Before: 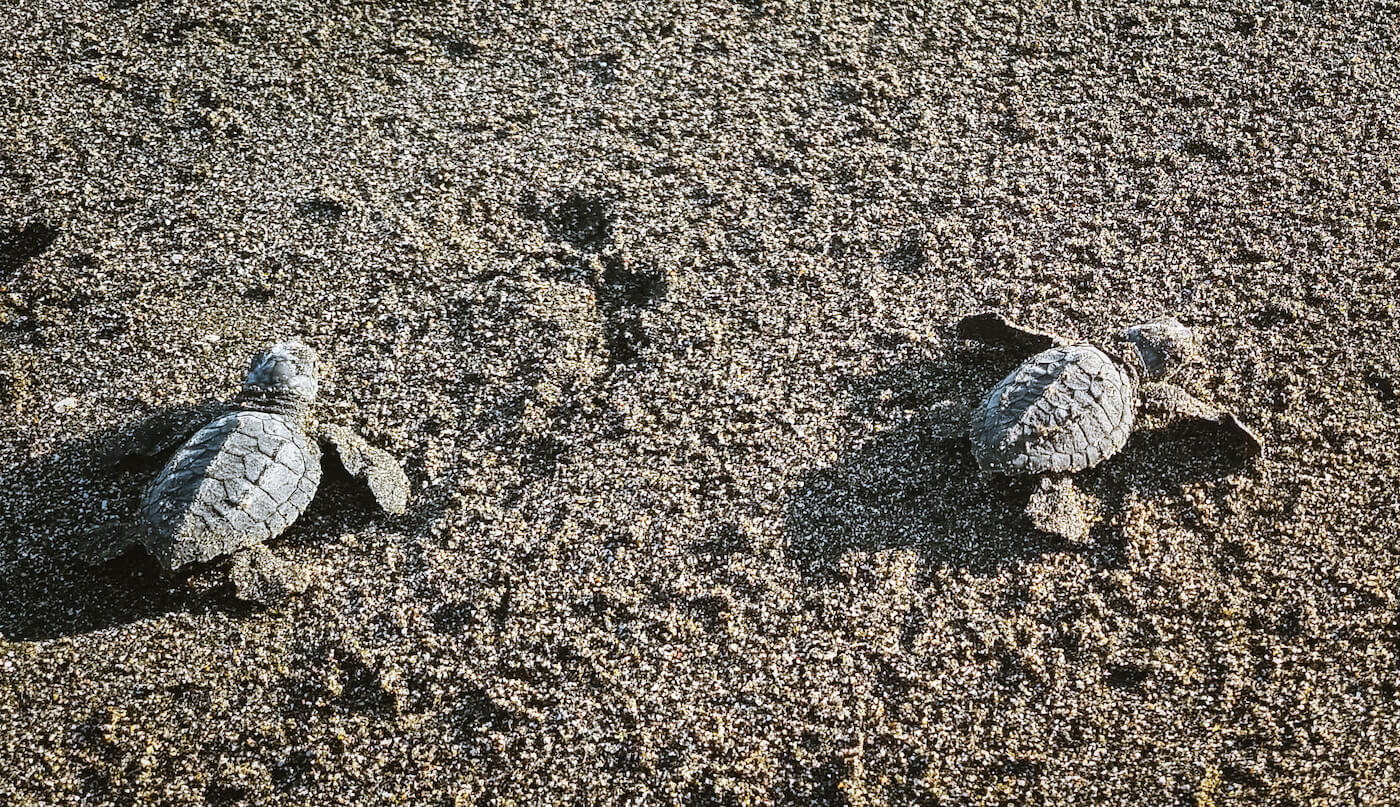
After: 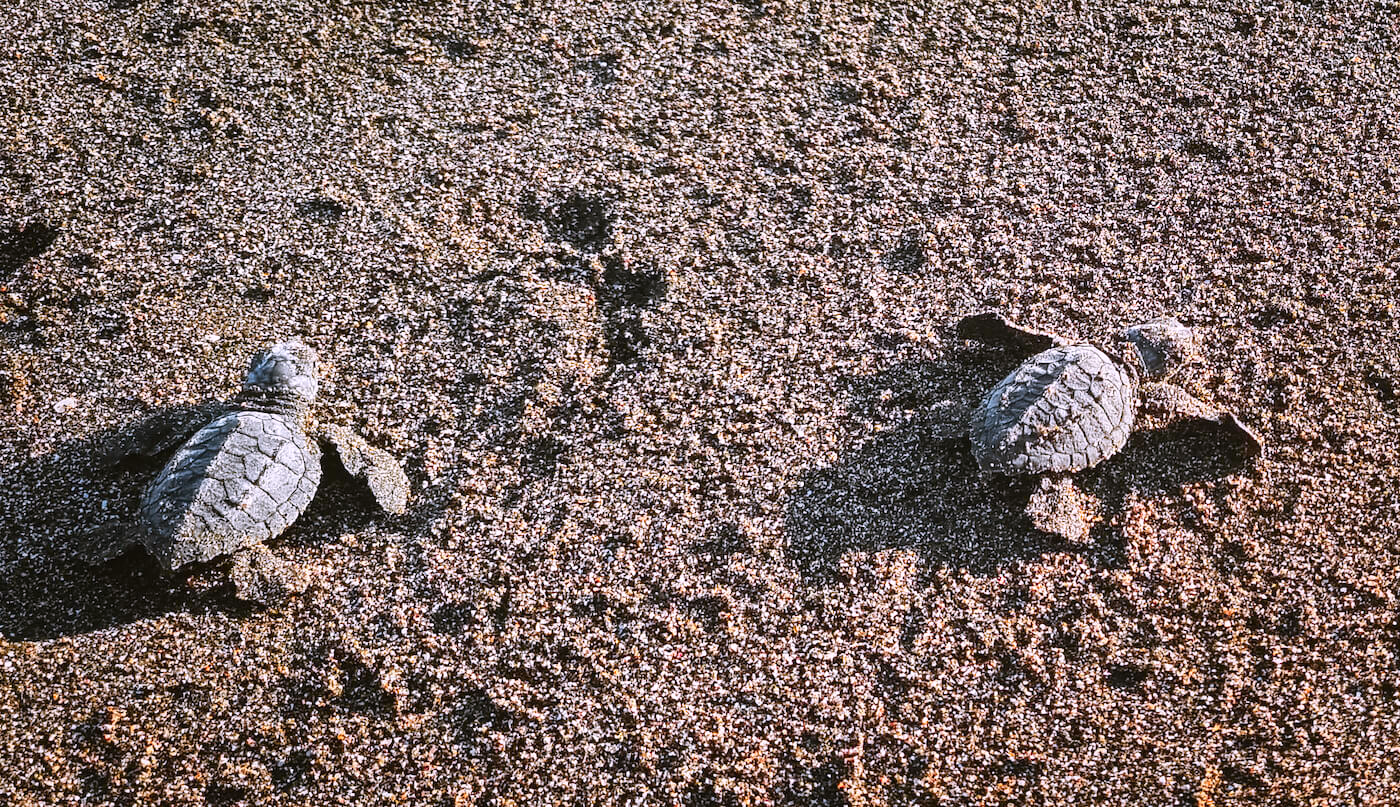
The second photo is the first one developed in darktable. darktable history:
color zones: curves: ch1 [(0.24, 0.634) (0.75, 0.5)]; ch2 [(0.253, 0.437) (0.745, 0.491)], mix 102.12%
white balance: red 1.05, blue 1.072
